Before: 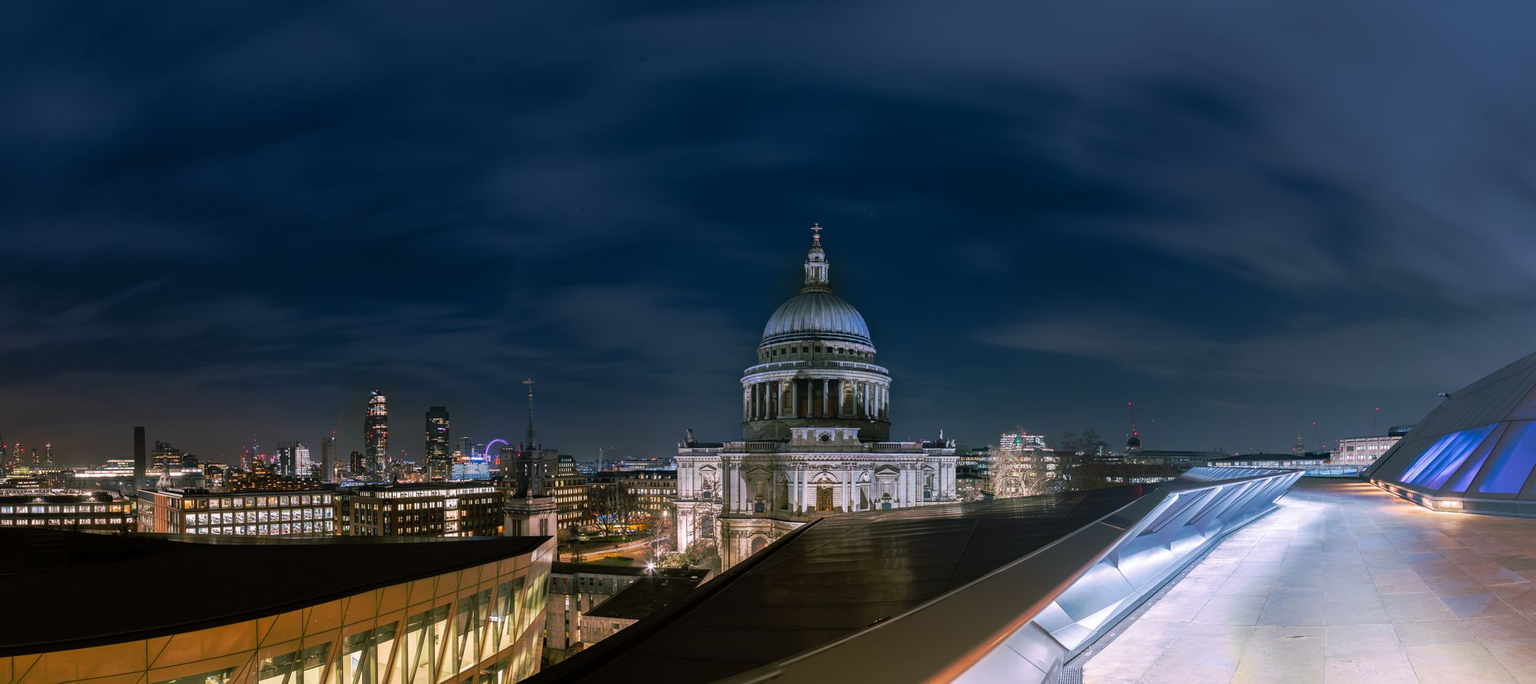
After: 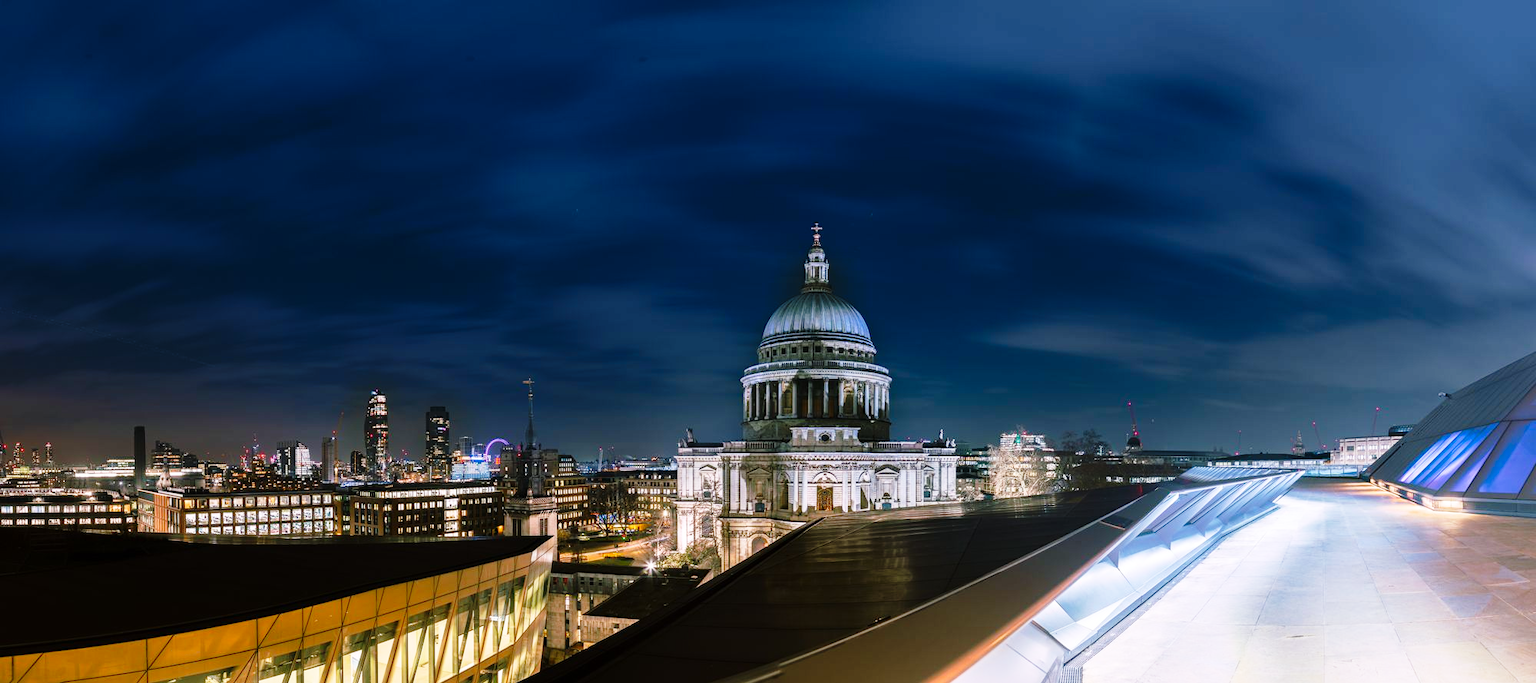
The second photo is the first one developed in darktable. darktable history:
base curve: curves: ch0 [(0, 0) (0.028, 0.03) (0.121, 0.232) (0.46, 0.748) (0.859, 0.968) (1, 1)], preserve colors none
contrast brightness saturation: contrast 0.08, saturation 0.02
